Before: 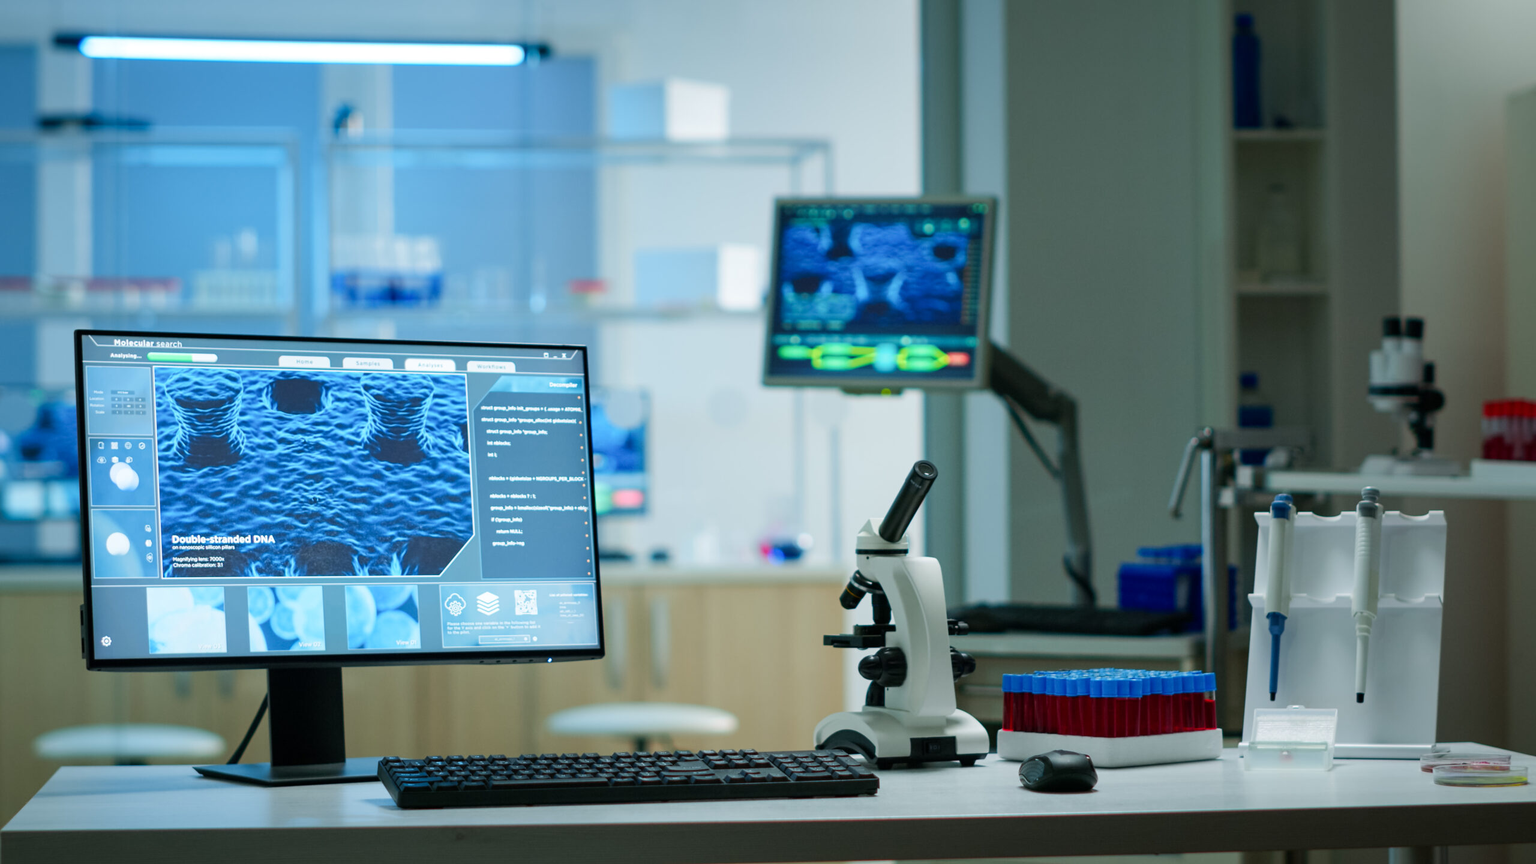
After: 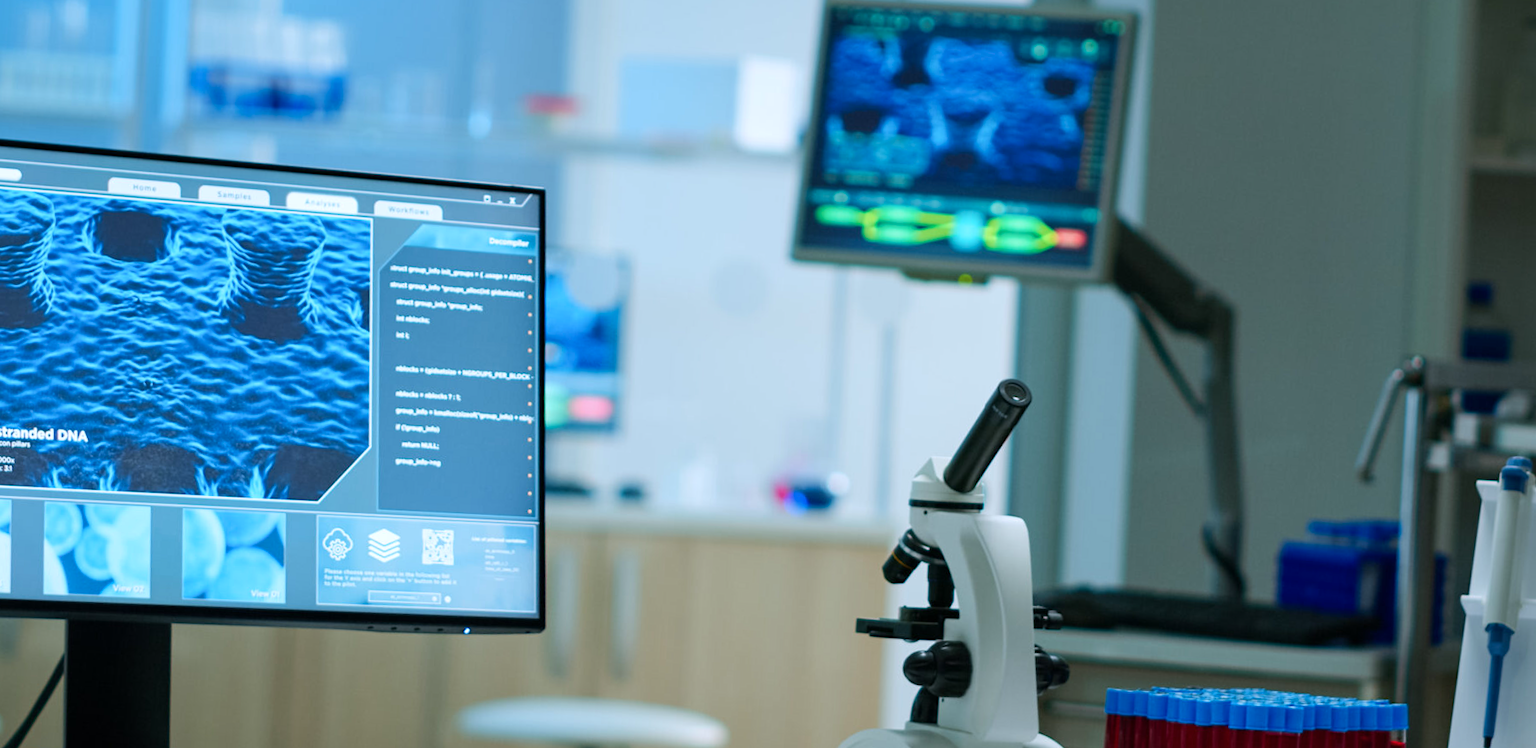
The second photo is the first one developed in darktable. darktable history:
color correction: highlights a* -0.772, highlights b* -8.92
crop and rotate: angle -3.37°, left 9.79%, top 20.73%, right 12.42%, bottom 11.82%
